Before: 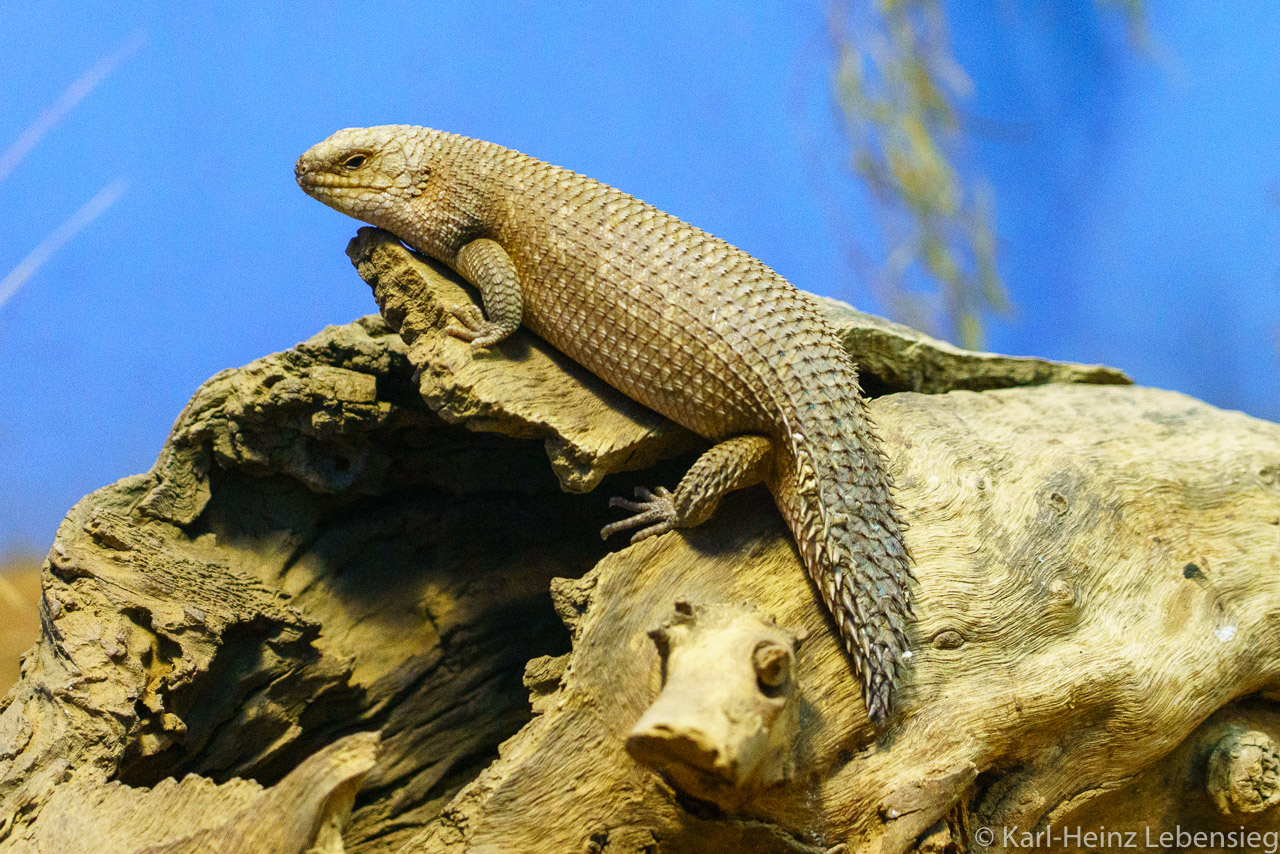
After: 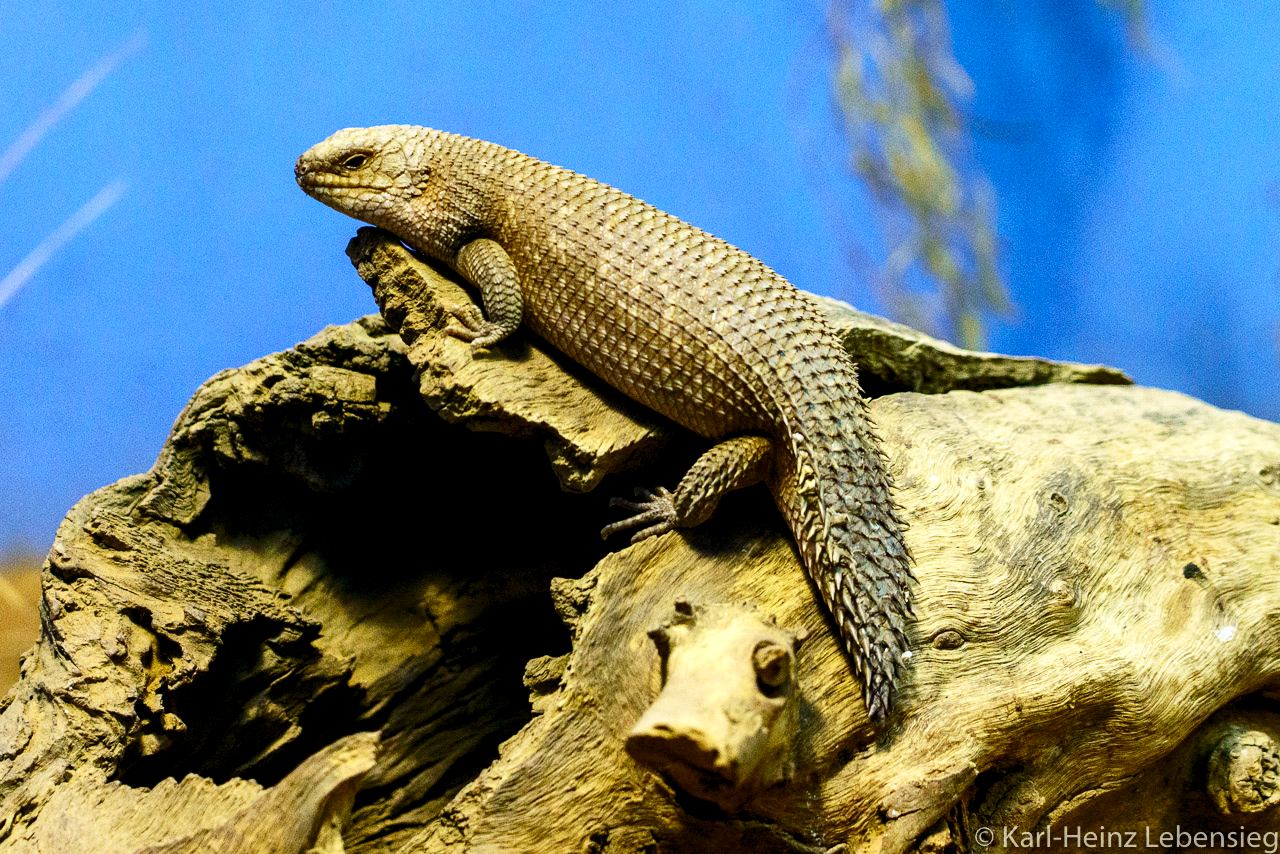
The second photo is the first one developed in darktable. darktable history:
levels: levels [0.031, 0.5, 0.969]
contrast brightness saturation: contrast 0.2, brightness -0.11, saturation 0.1
